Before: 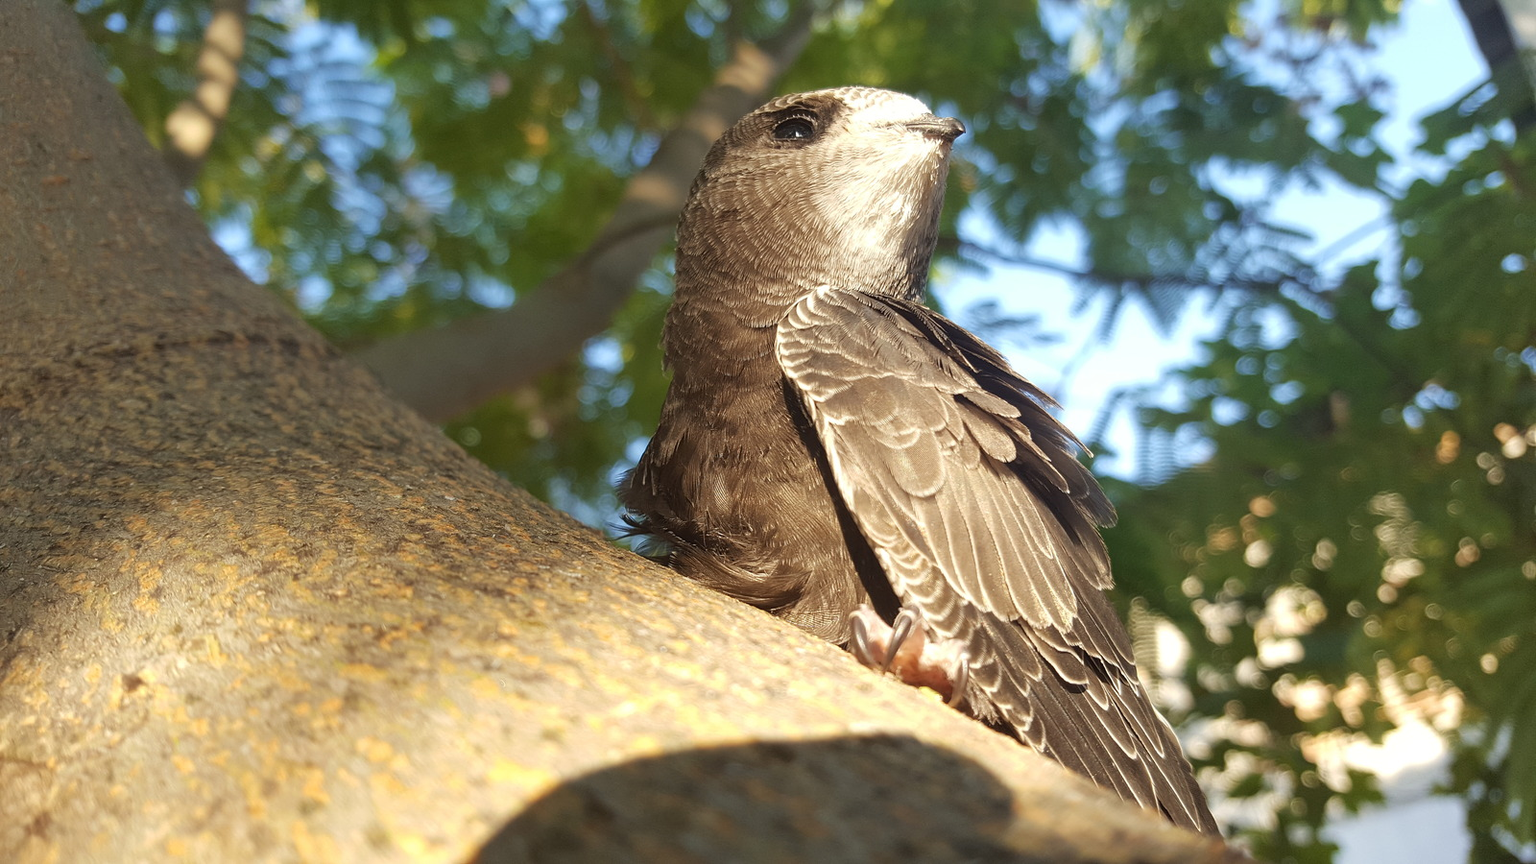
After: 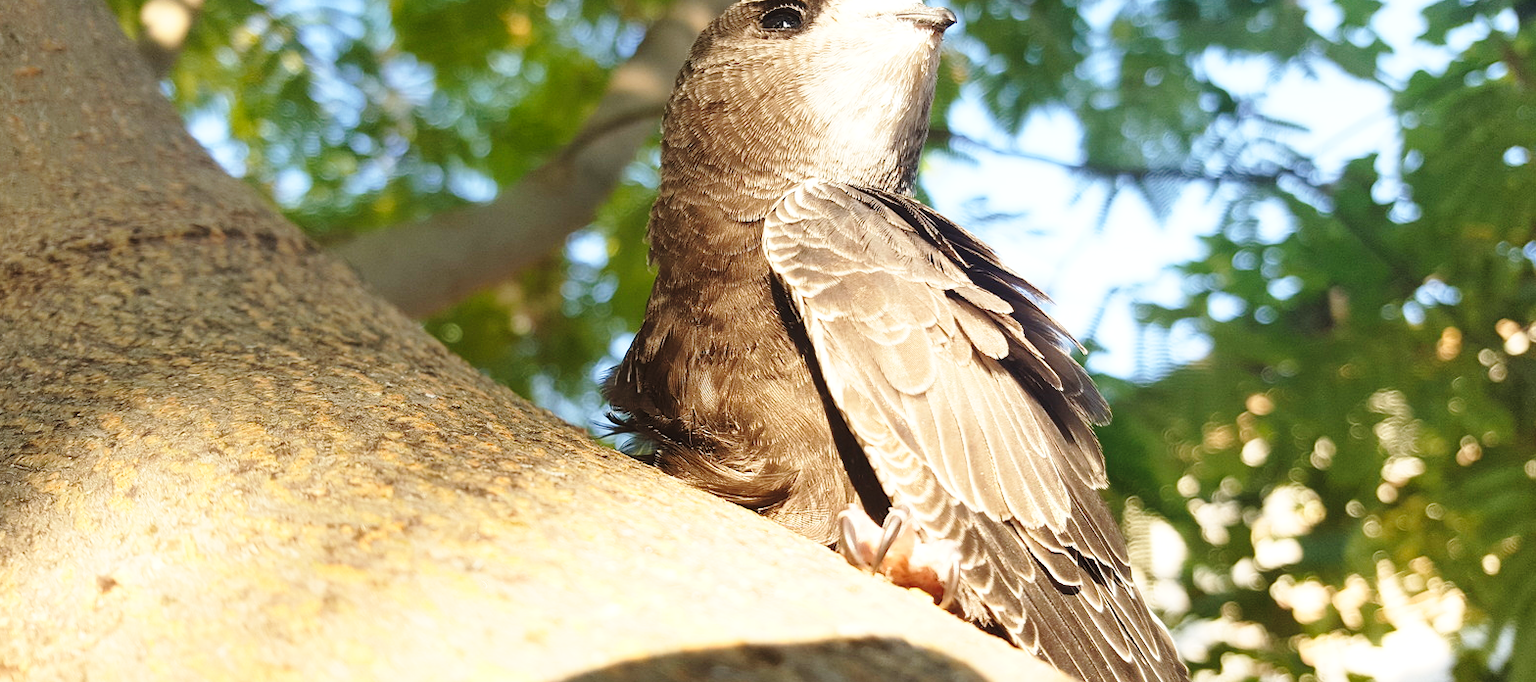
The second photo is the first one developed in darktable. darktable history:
base curve: curves: ch0 [(0, 0) (0.028, 0.03) (0.121, 0.232) (0.46, 0.748) (0.859, 0.968) (1, 1)], preserve colors none
shadows and highlights: shadows -0.809, highlights 40.99
crop and rotate: left 1.832%, top 12.871%, right 0.158%, bottom 9.61%
